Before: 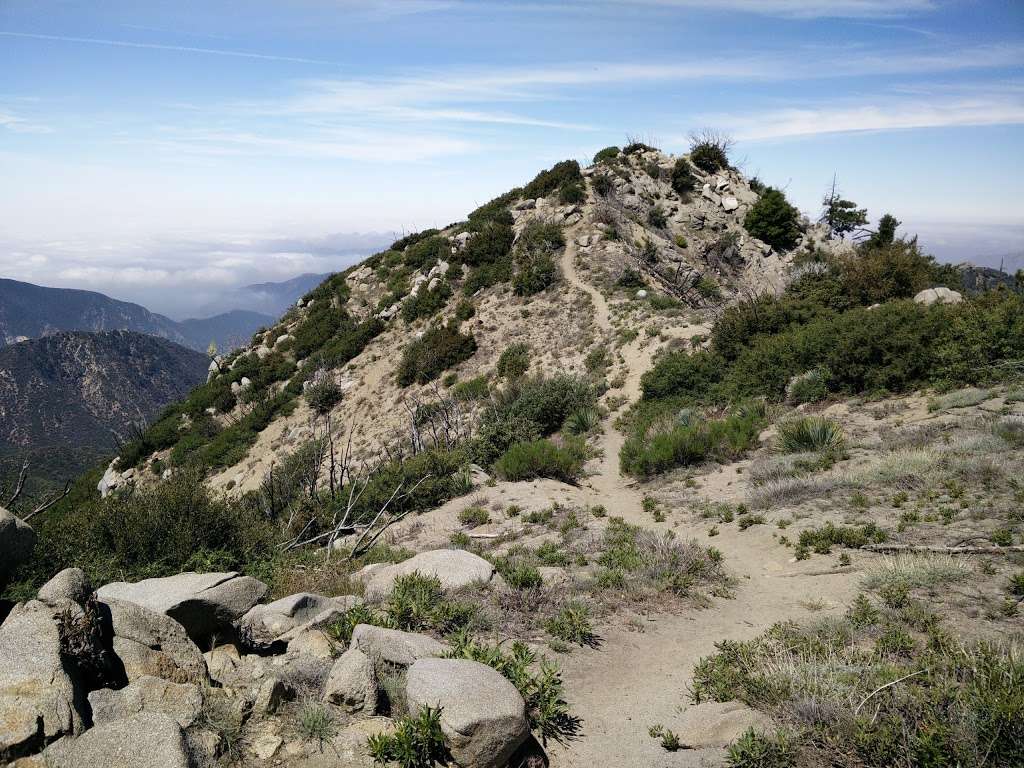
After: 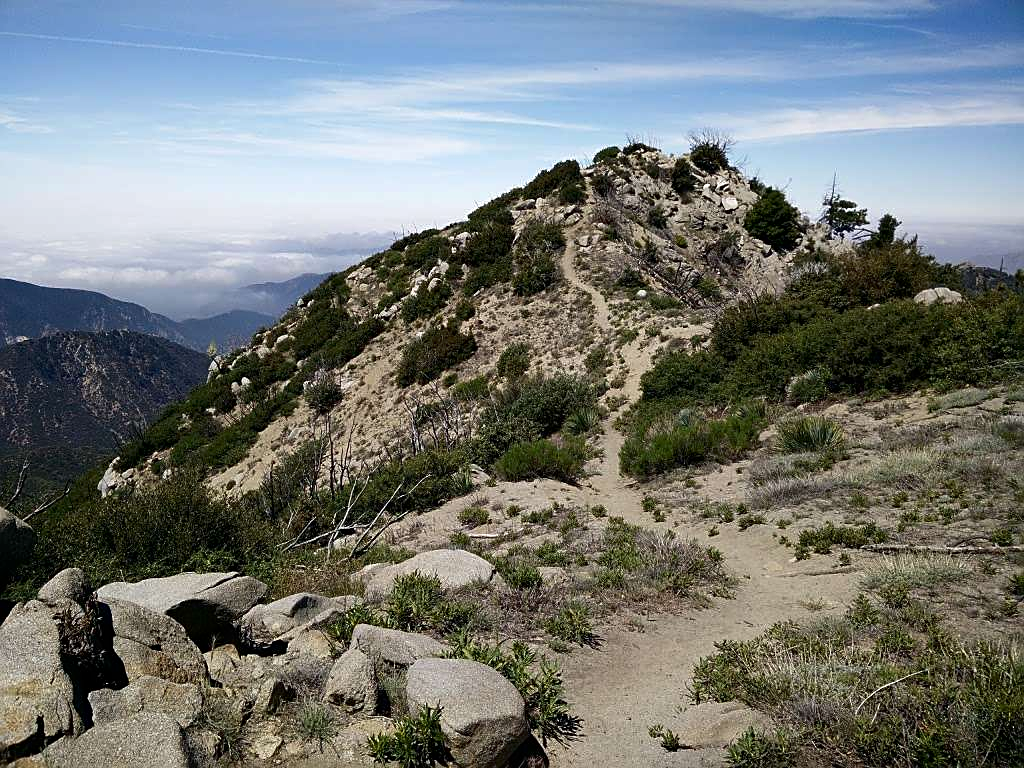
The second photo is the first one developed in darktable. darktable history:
sharpen: amount 0.497
contrast brightness saturation: contrast 0.066, brightness -0.135, saturation 0.048
